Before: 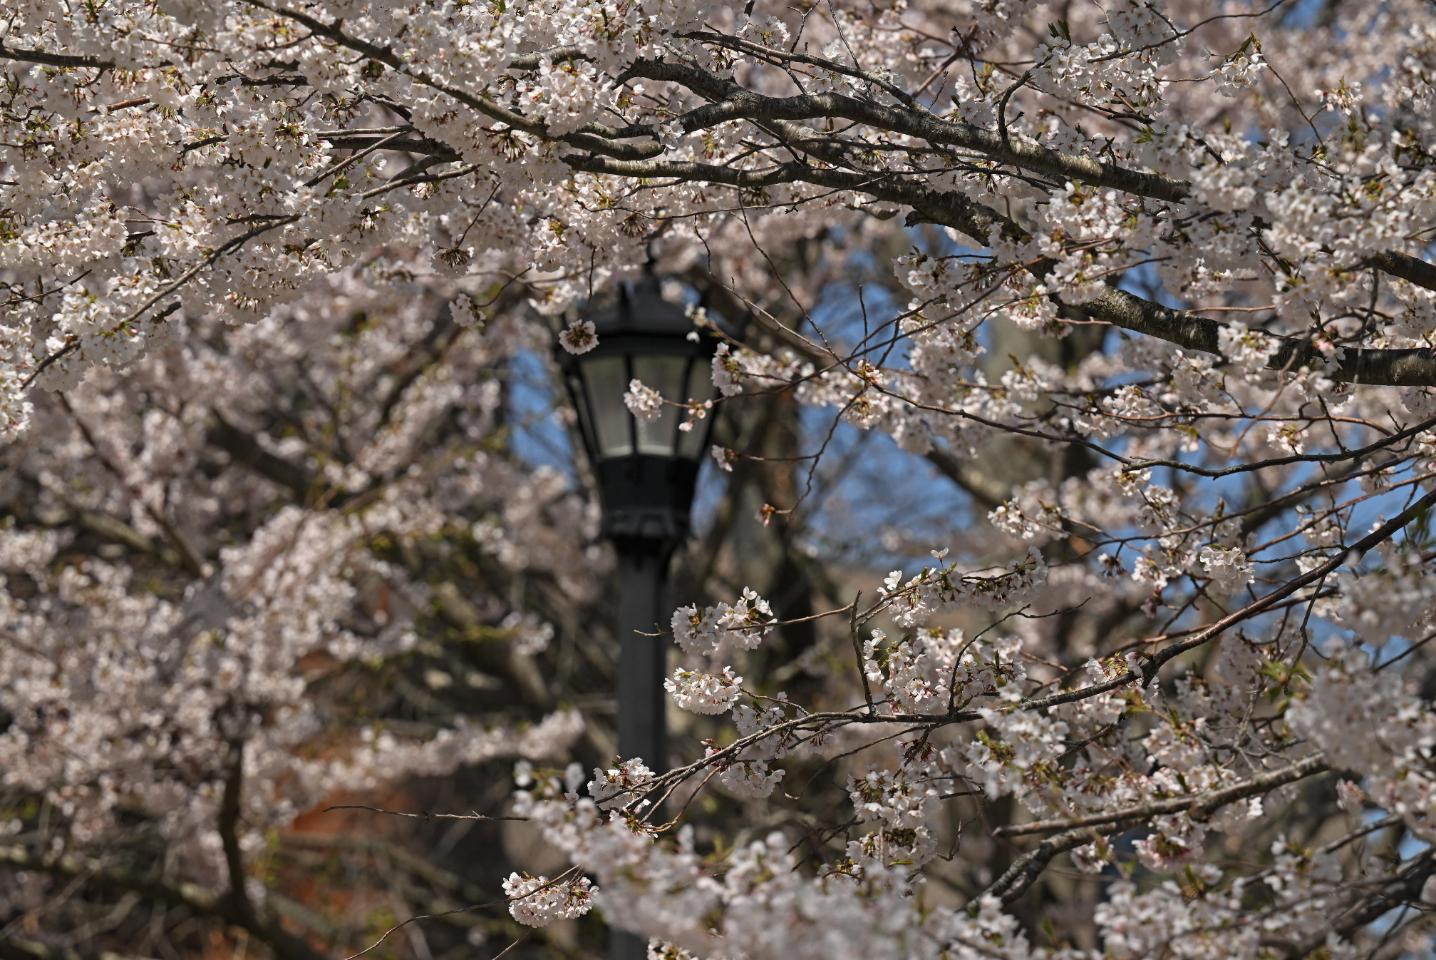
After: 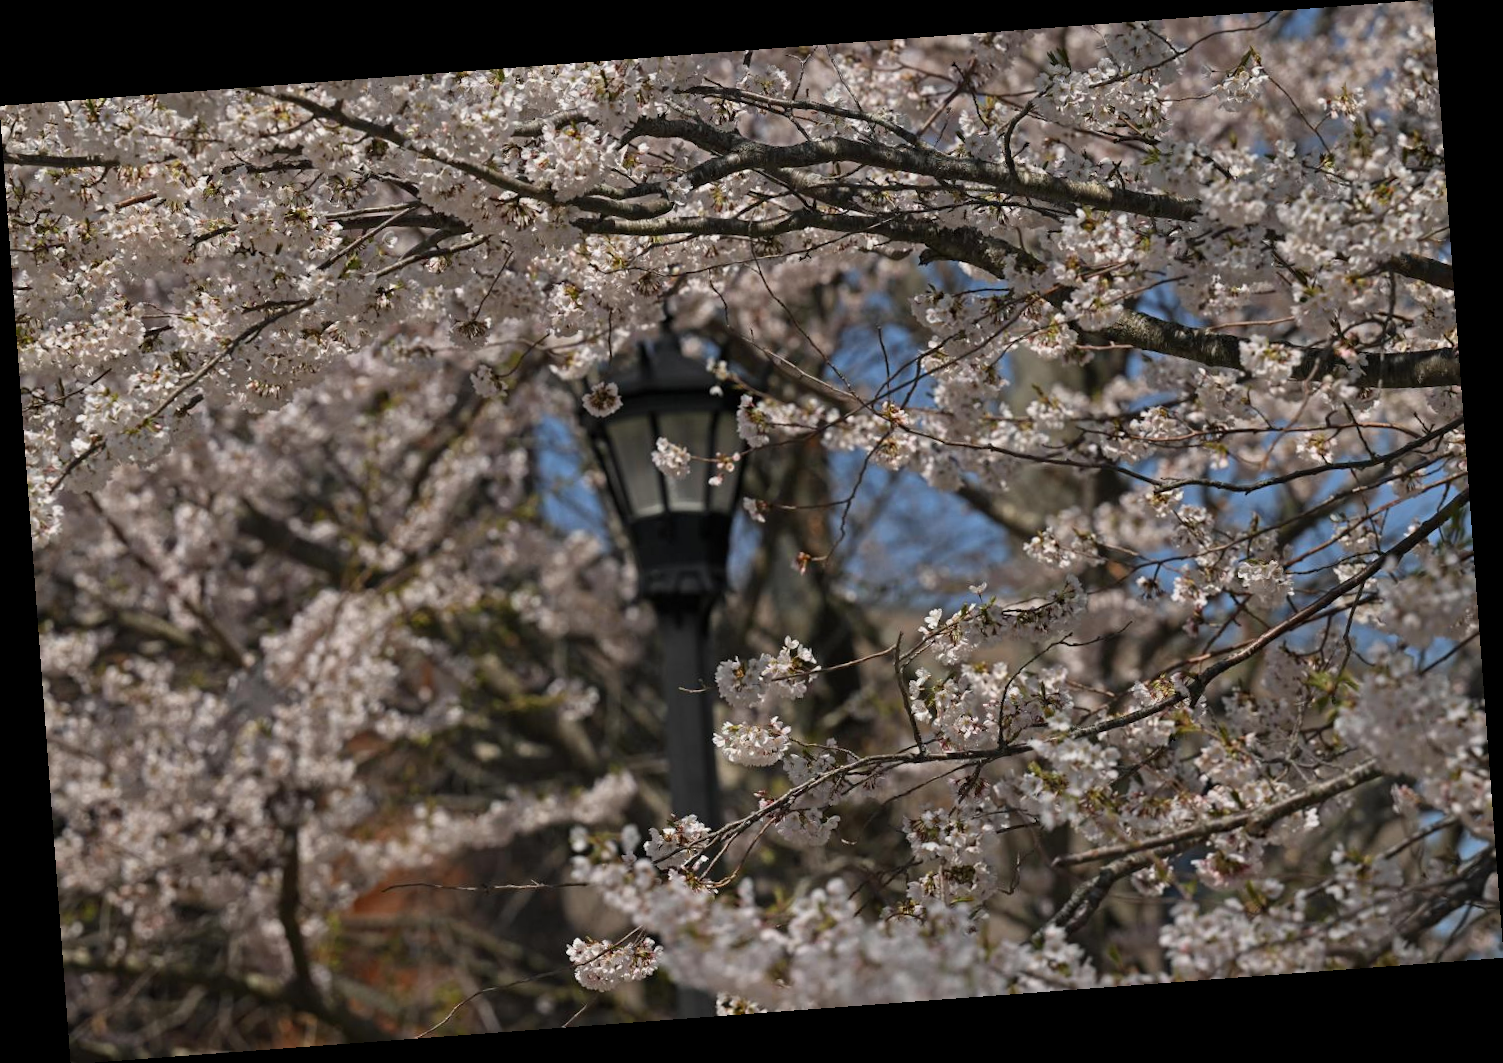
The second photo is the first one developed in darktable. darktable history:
exposure: exposure -0.151 EV, compensate highlight preservation false
rotate and perspective: rotation -4.25°, automatic cropping off
